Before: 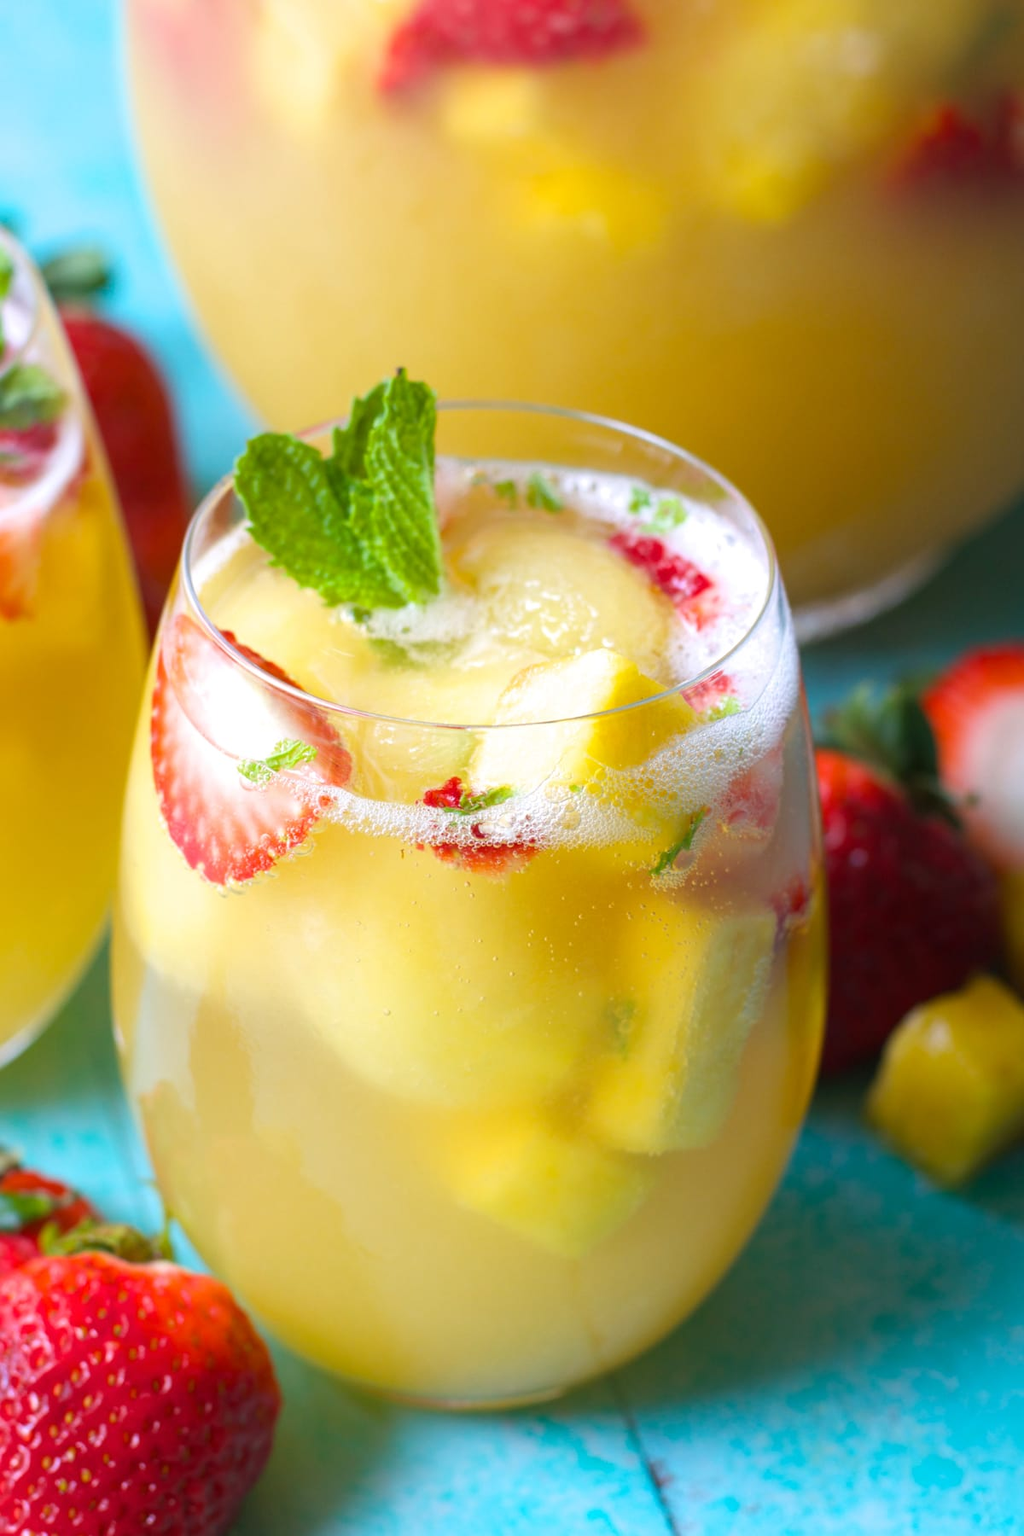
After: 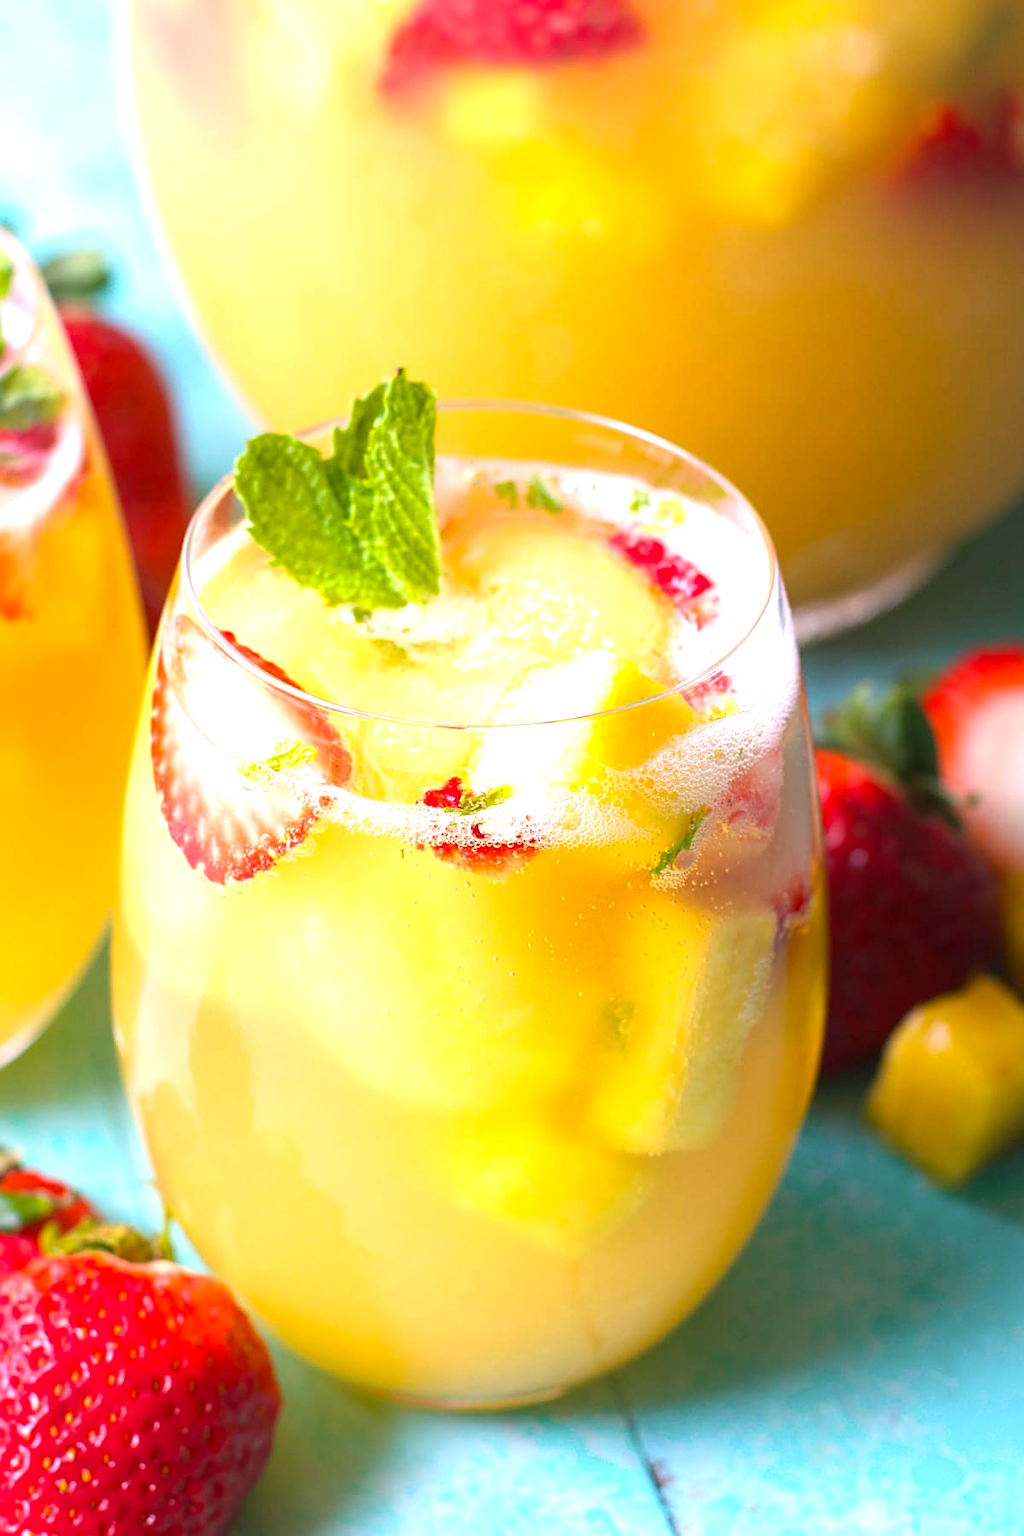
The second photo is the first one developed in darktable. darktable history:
exposure: exposure 0.7 EV, compensate highlight preservation false
color correction: highlights a* 11.96, highlights b* 11.58
sharpen: on, module defaults
